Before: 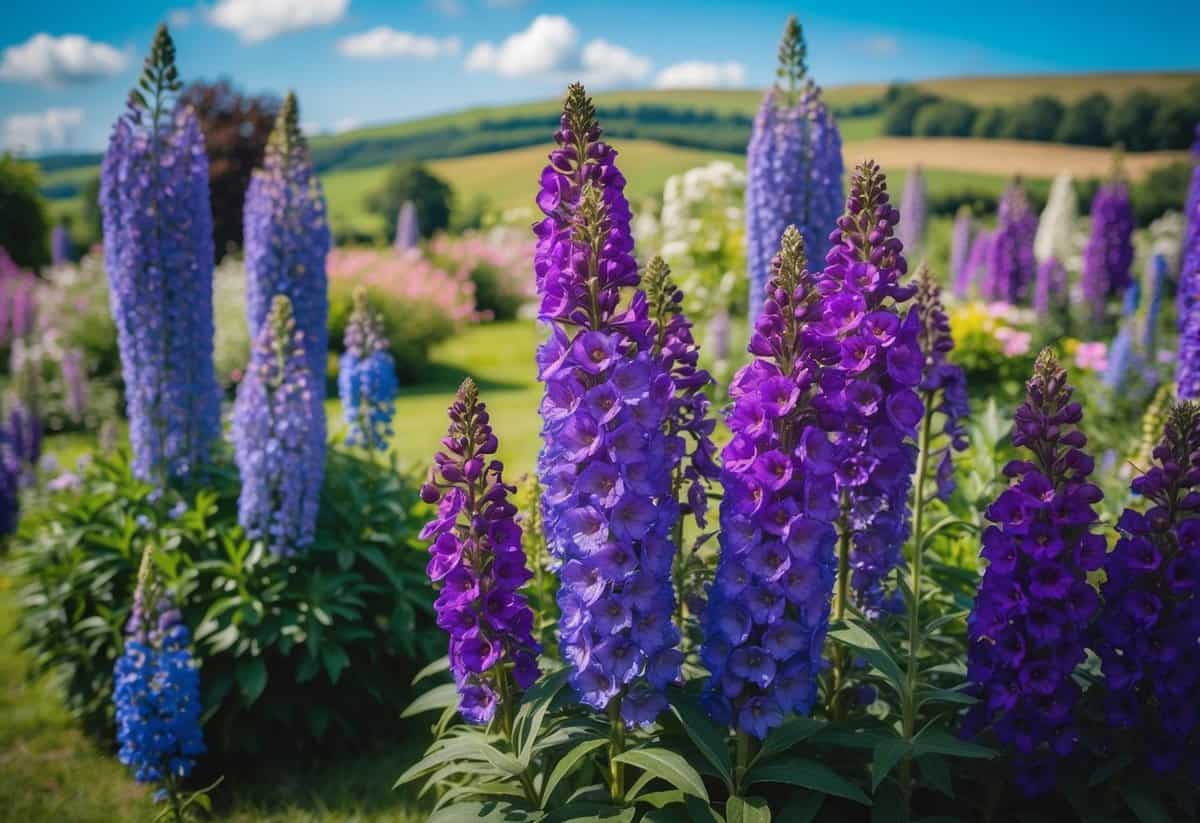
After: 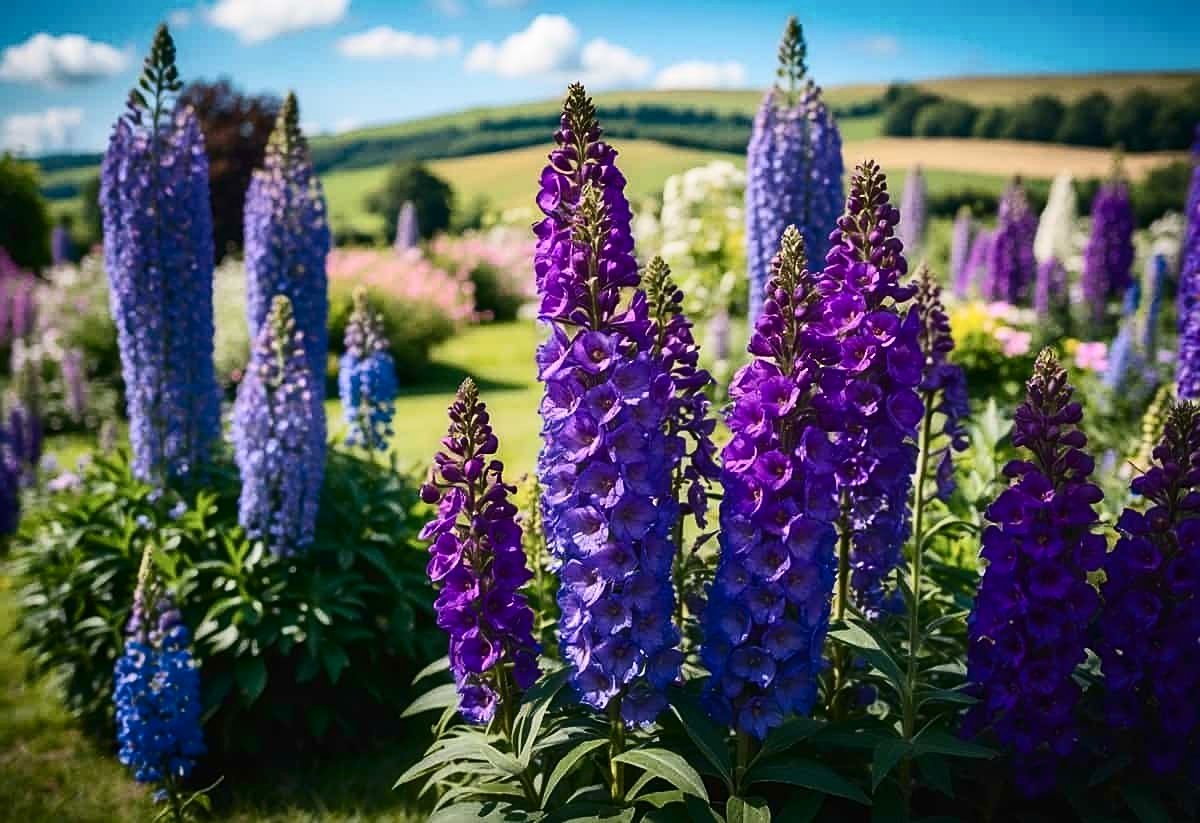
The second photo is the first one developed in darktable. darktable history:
contrast brightness saturation: contrast 0.289
sharpen: on, module defaults
